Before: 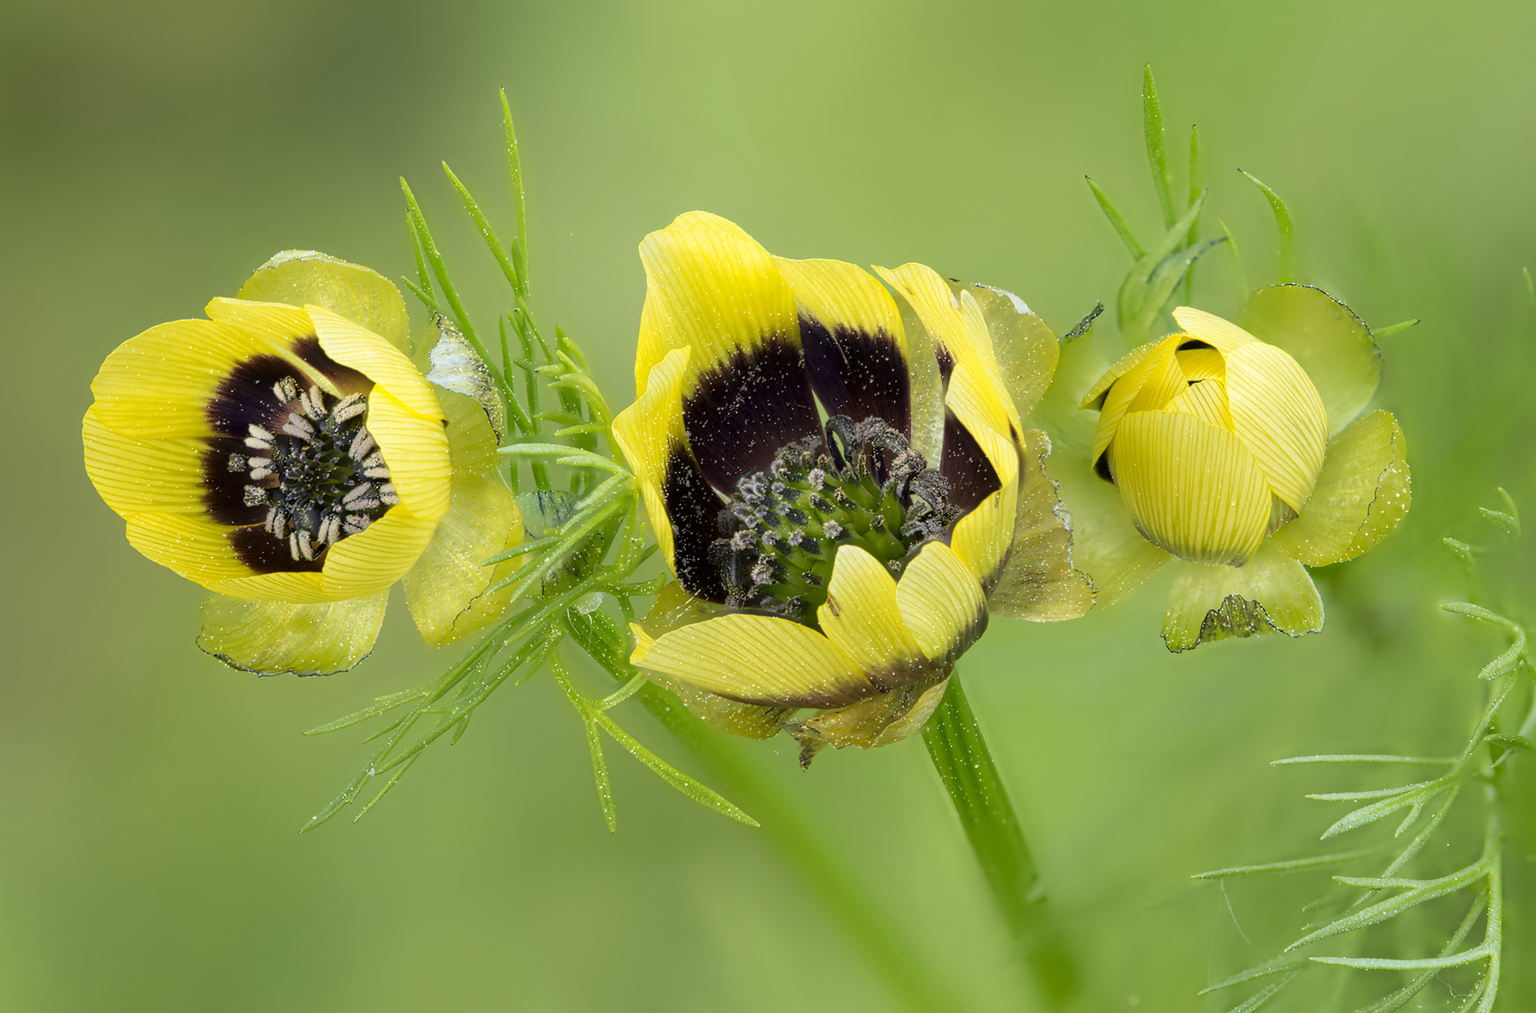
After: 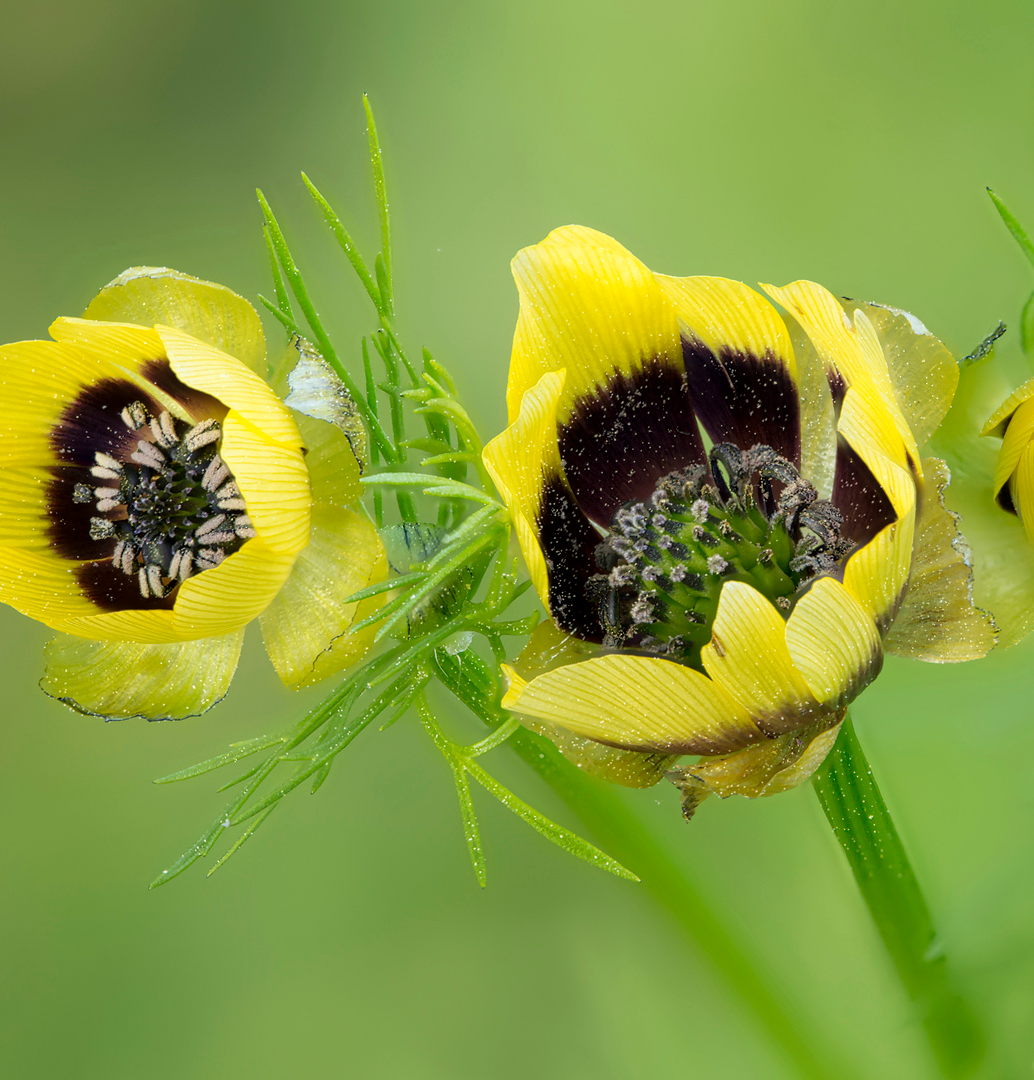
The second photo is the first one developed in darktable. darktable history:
contrast equalizer: octaves 7, y [[0.5 ×6], [0.5 ×6], [0.5, 0.5, 0.501, 0.545, 0.707, 0.863], [0 ×6], [0 ×6]]
crop: left 10.419%, right 26.39%
